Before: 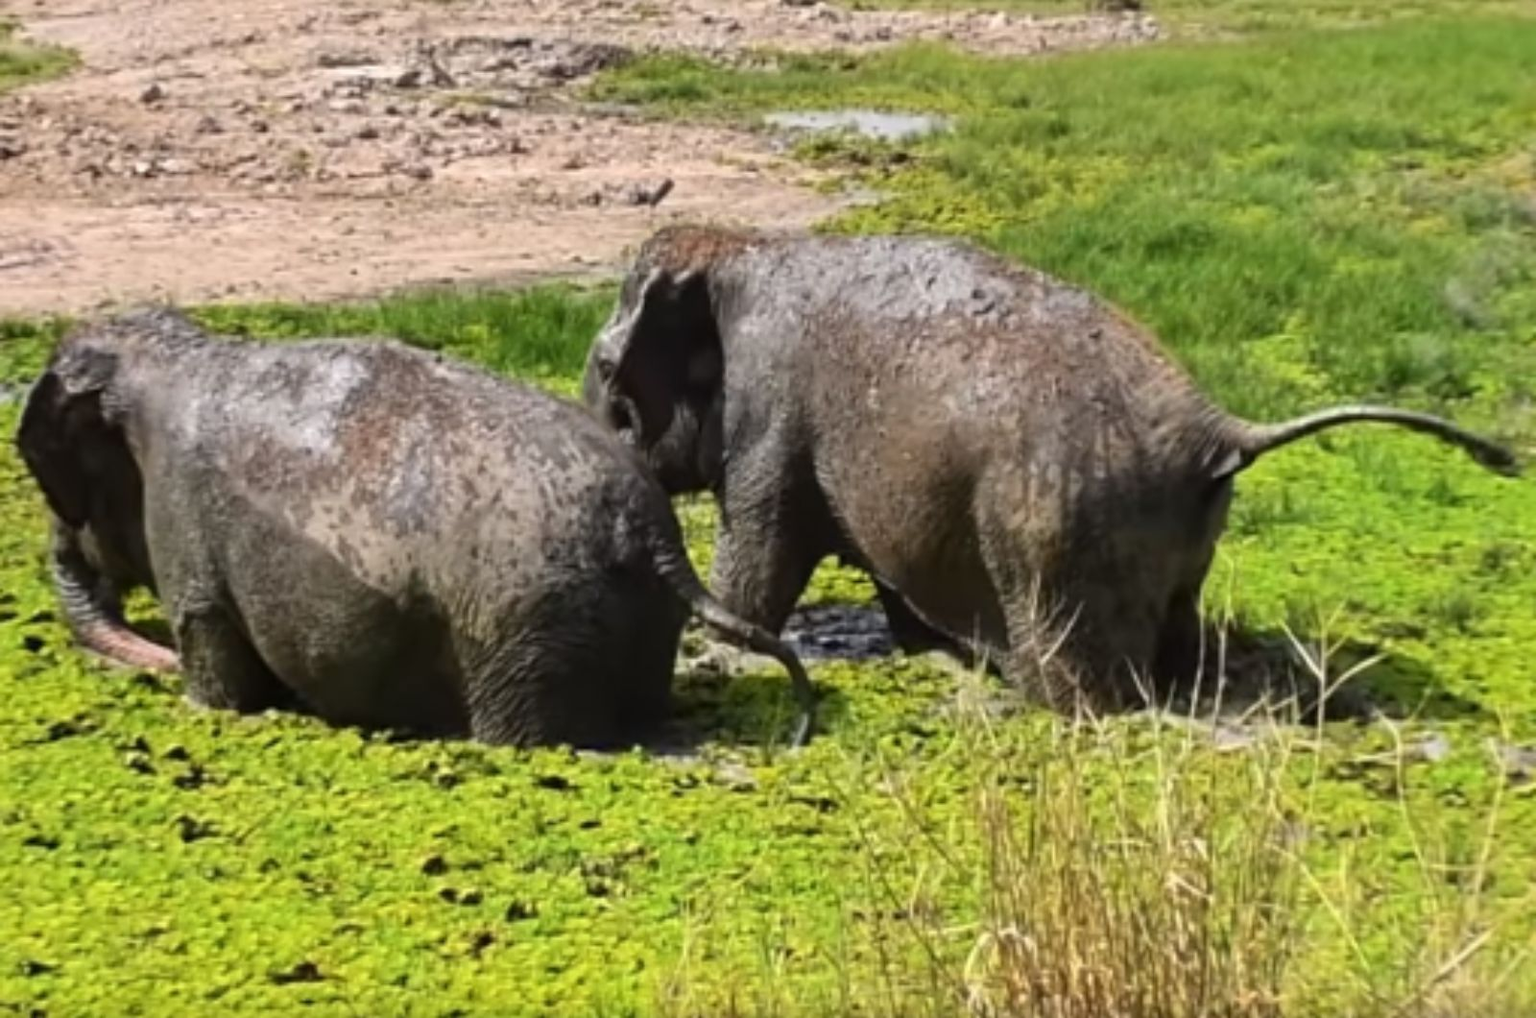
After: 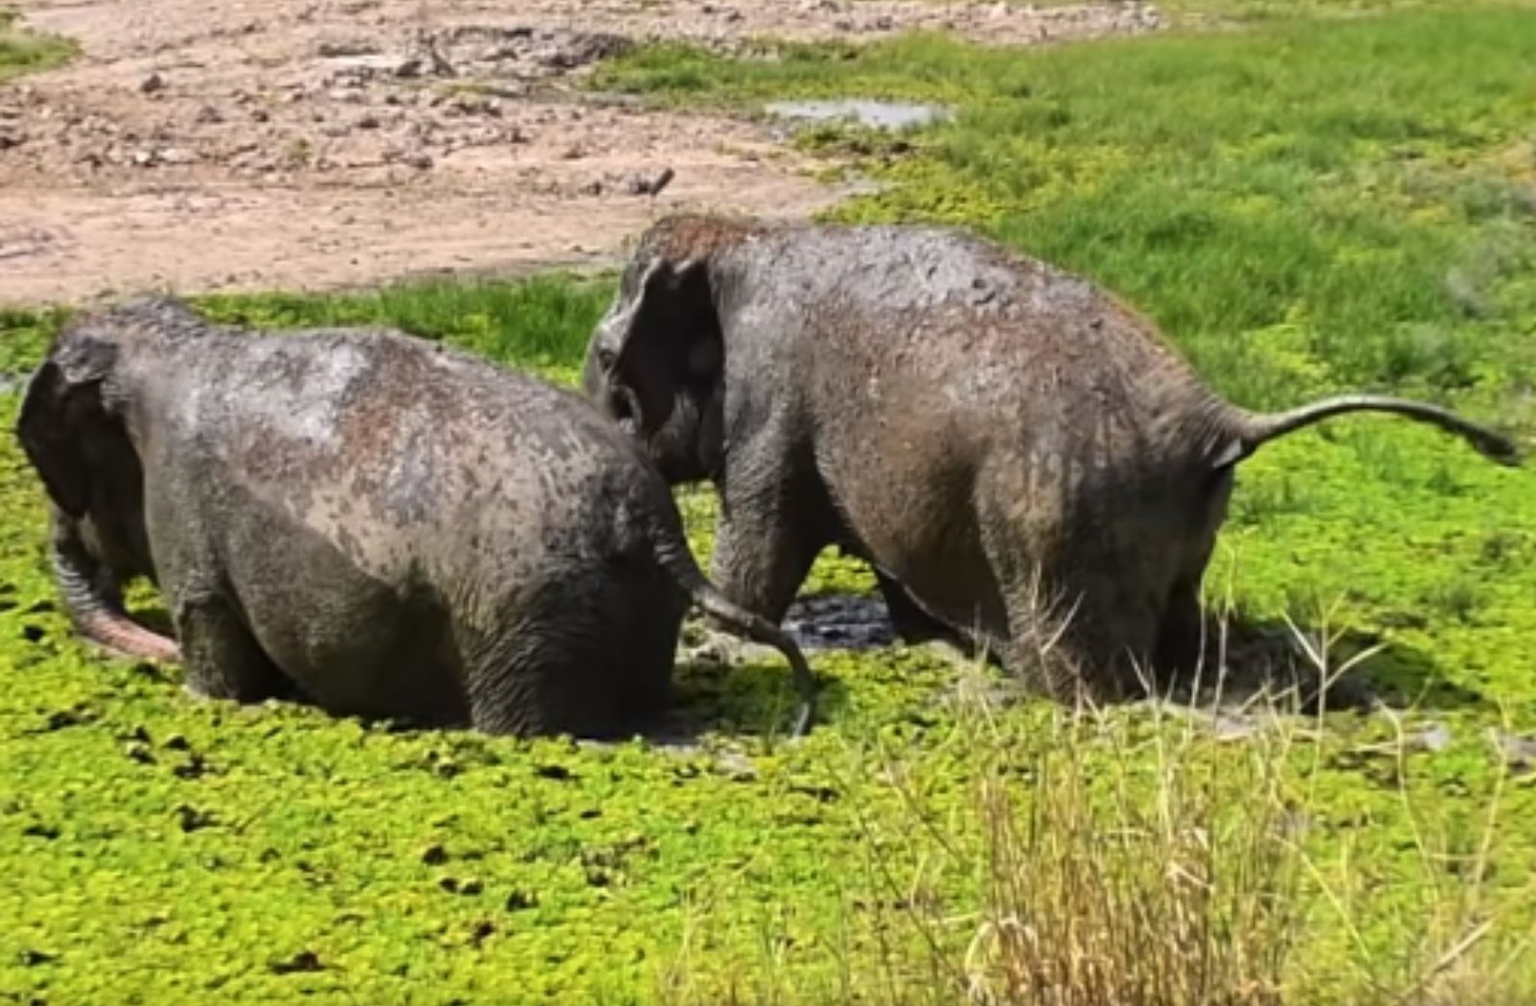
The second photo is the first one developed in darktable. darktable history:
crop: top 1.095%, right 0.057%
